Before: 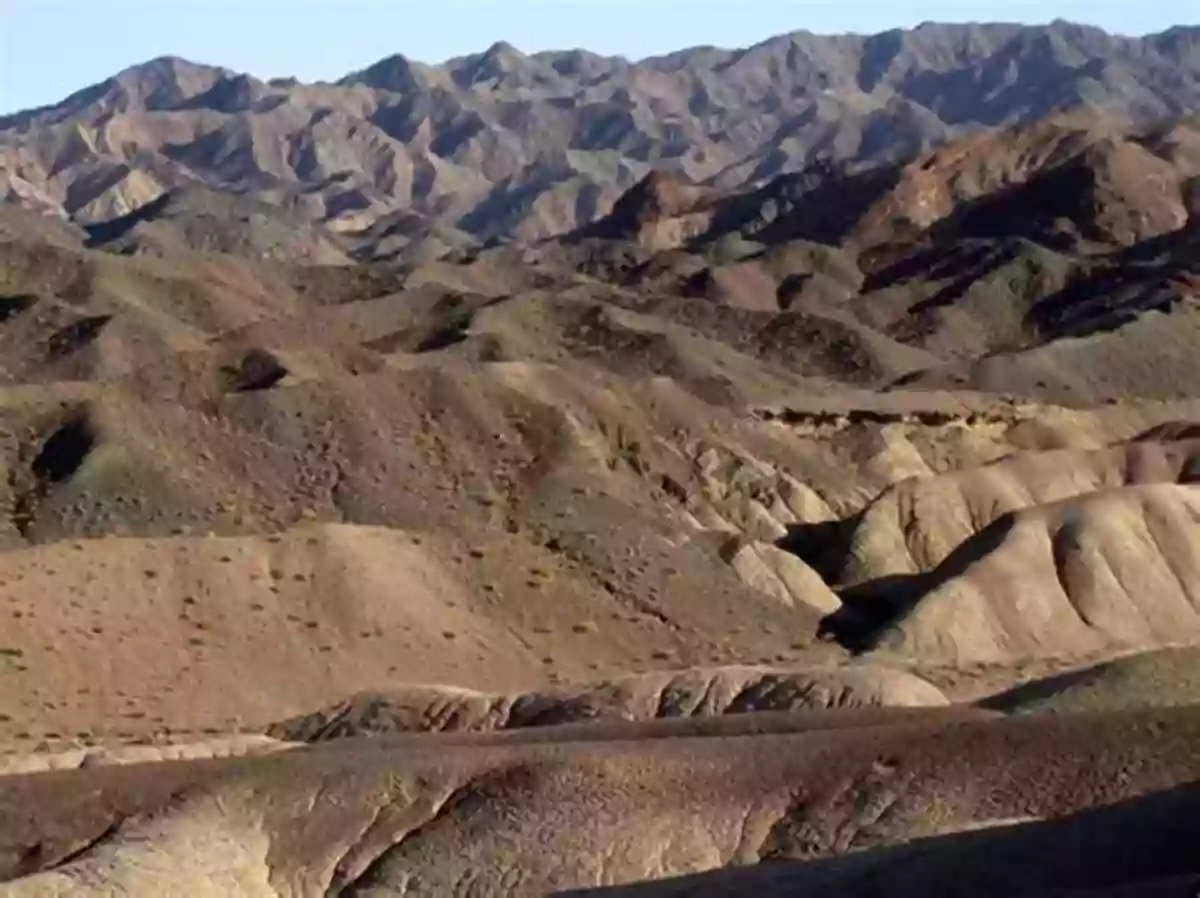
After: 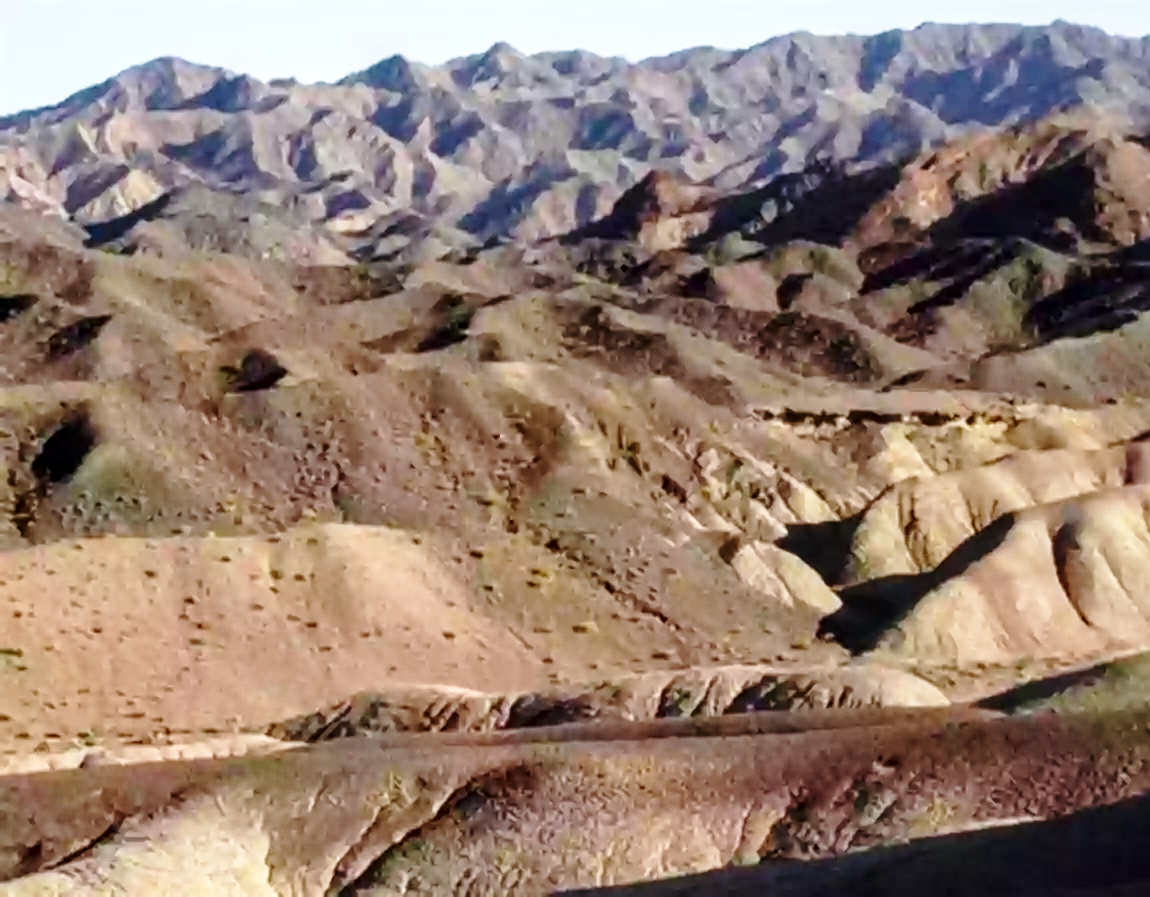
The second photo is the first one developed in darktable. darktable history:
base curve: curves: ch0 [(0, 0) (0.028, 0.03) (0.121, 0.232) (0.46, 0.748) (0.859, 0.968) (1, 1)], preserve colors none
crop: right 4.126%, bottom 0.031%
local contrast: on, module defaults
